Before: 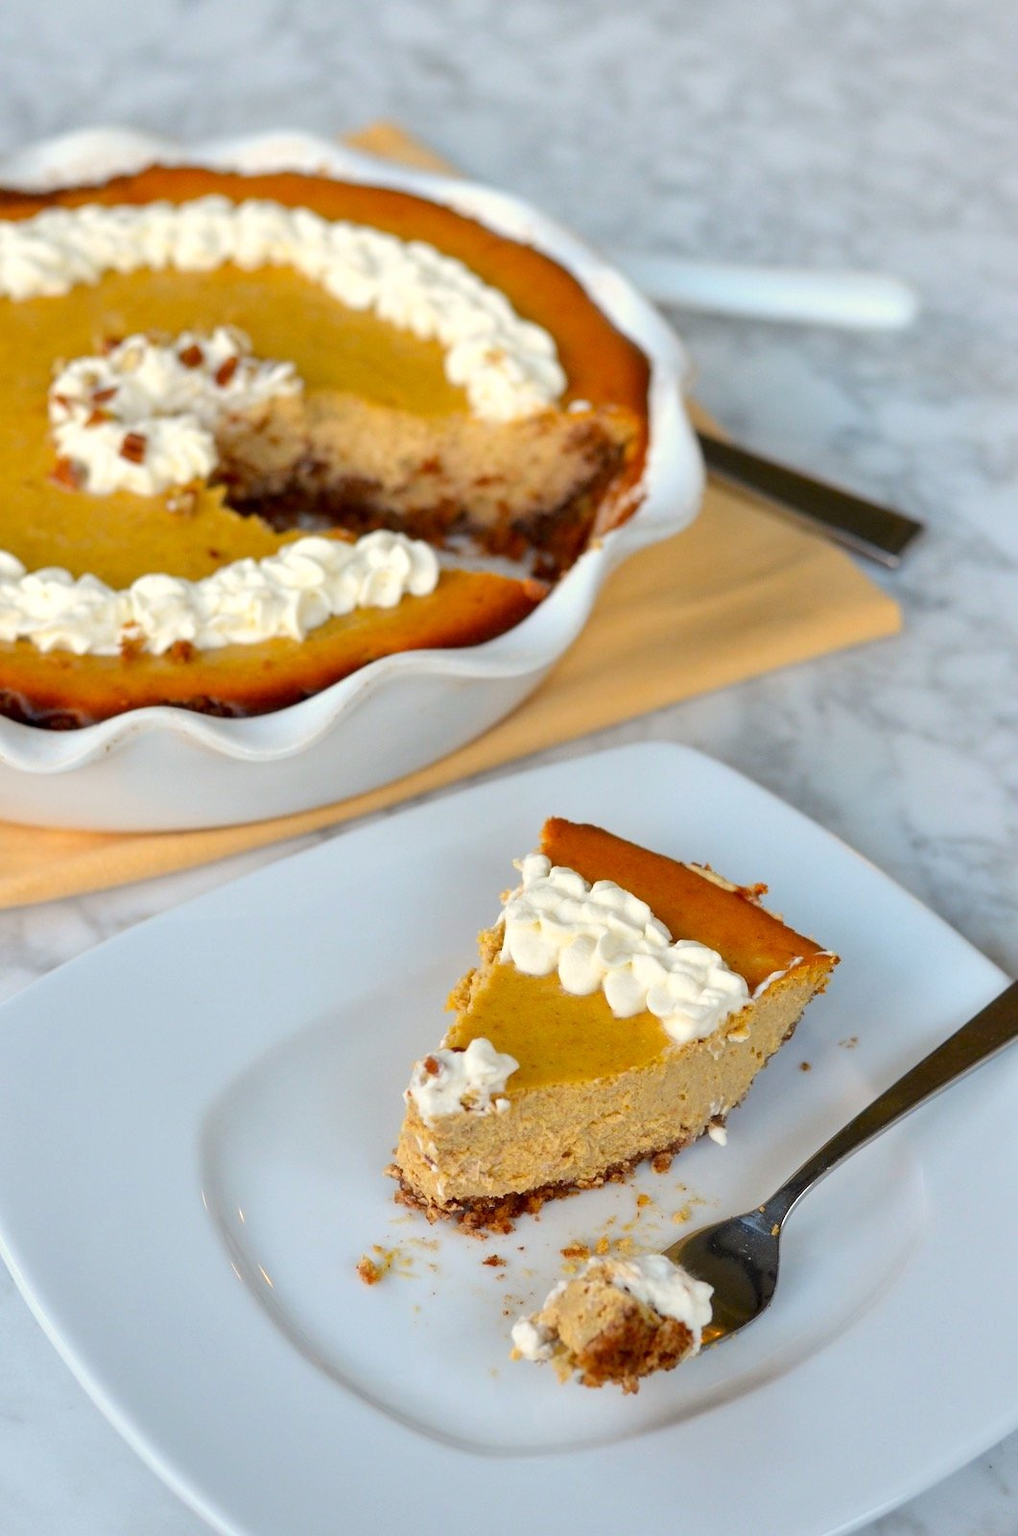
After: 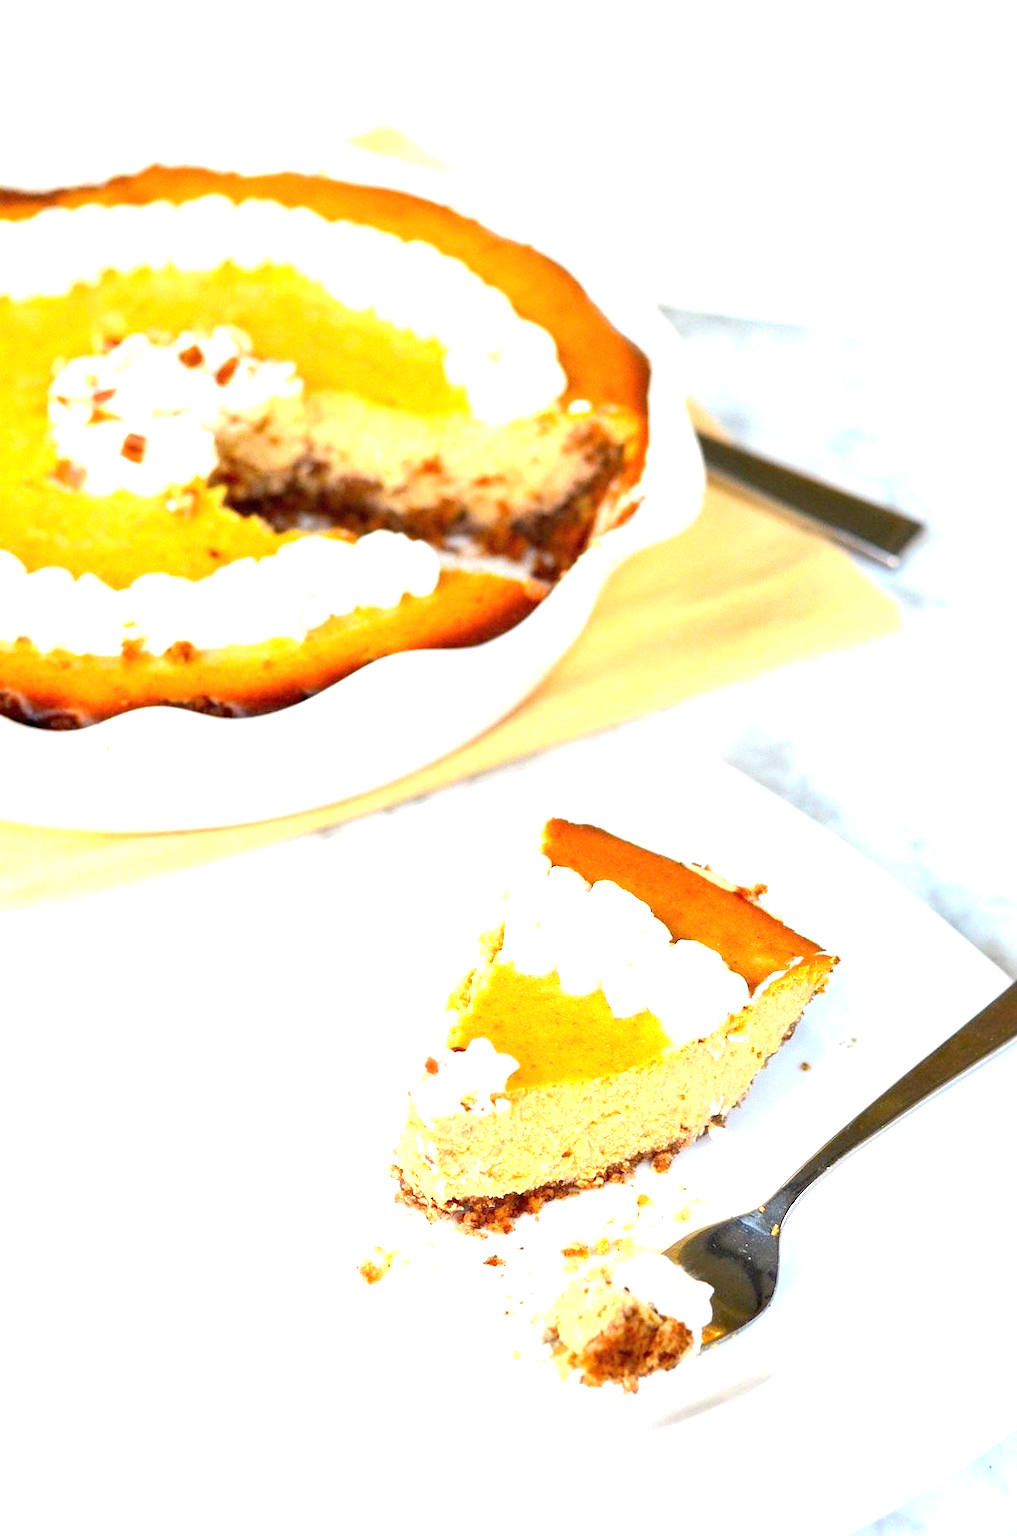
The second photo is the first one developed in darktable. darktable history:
exposure: black level correction 0, exposure 1.673 EV, compensate highlight preservation false
